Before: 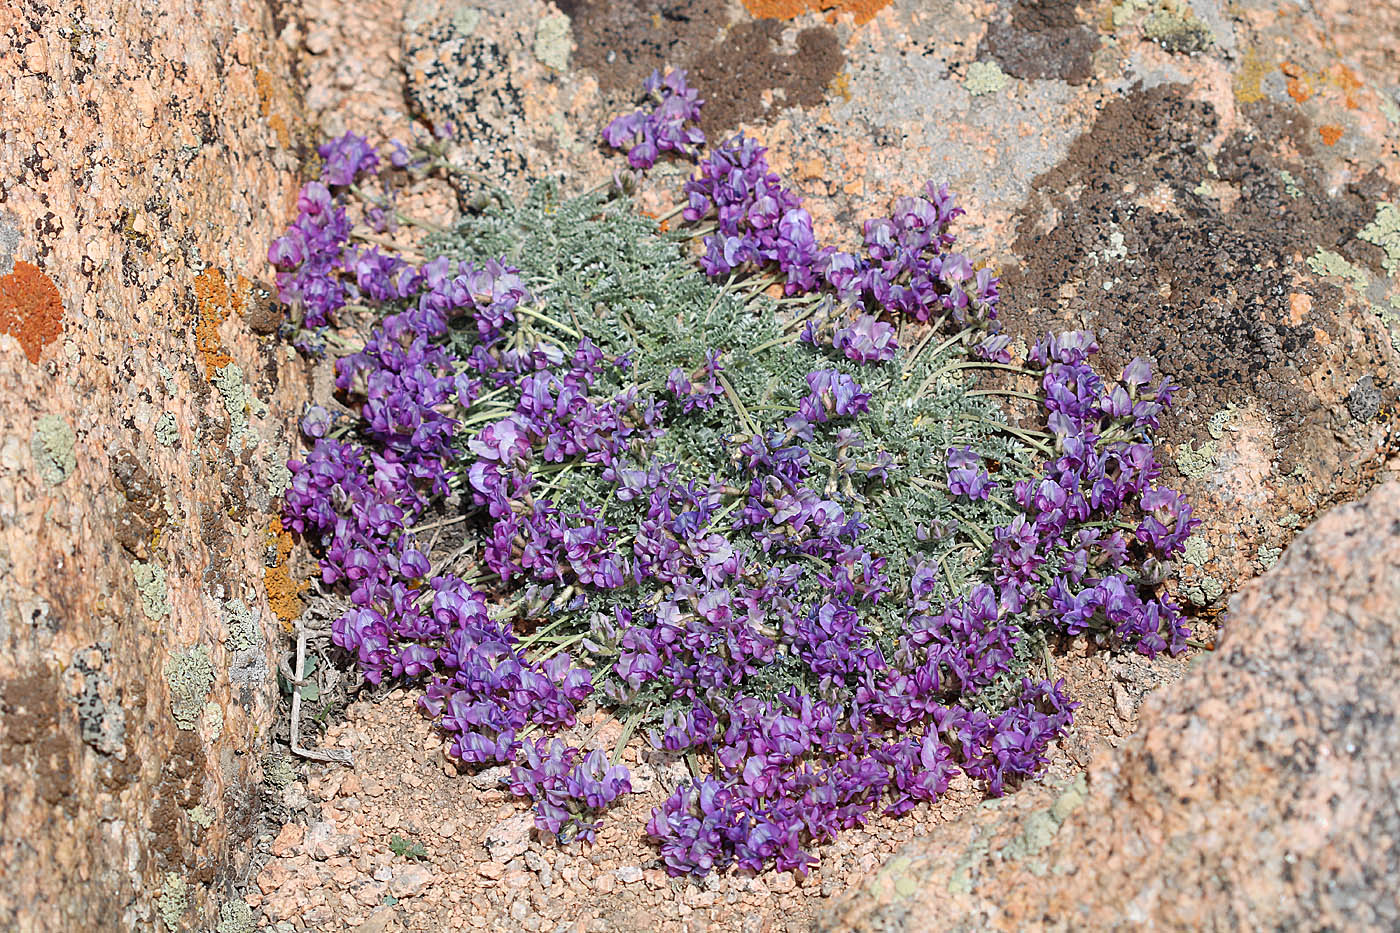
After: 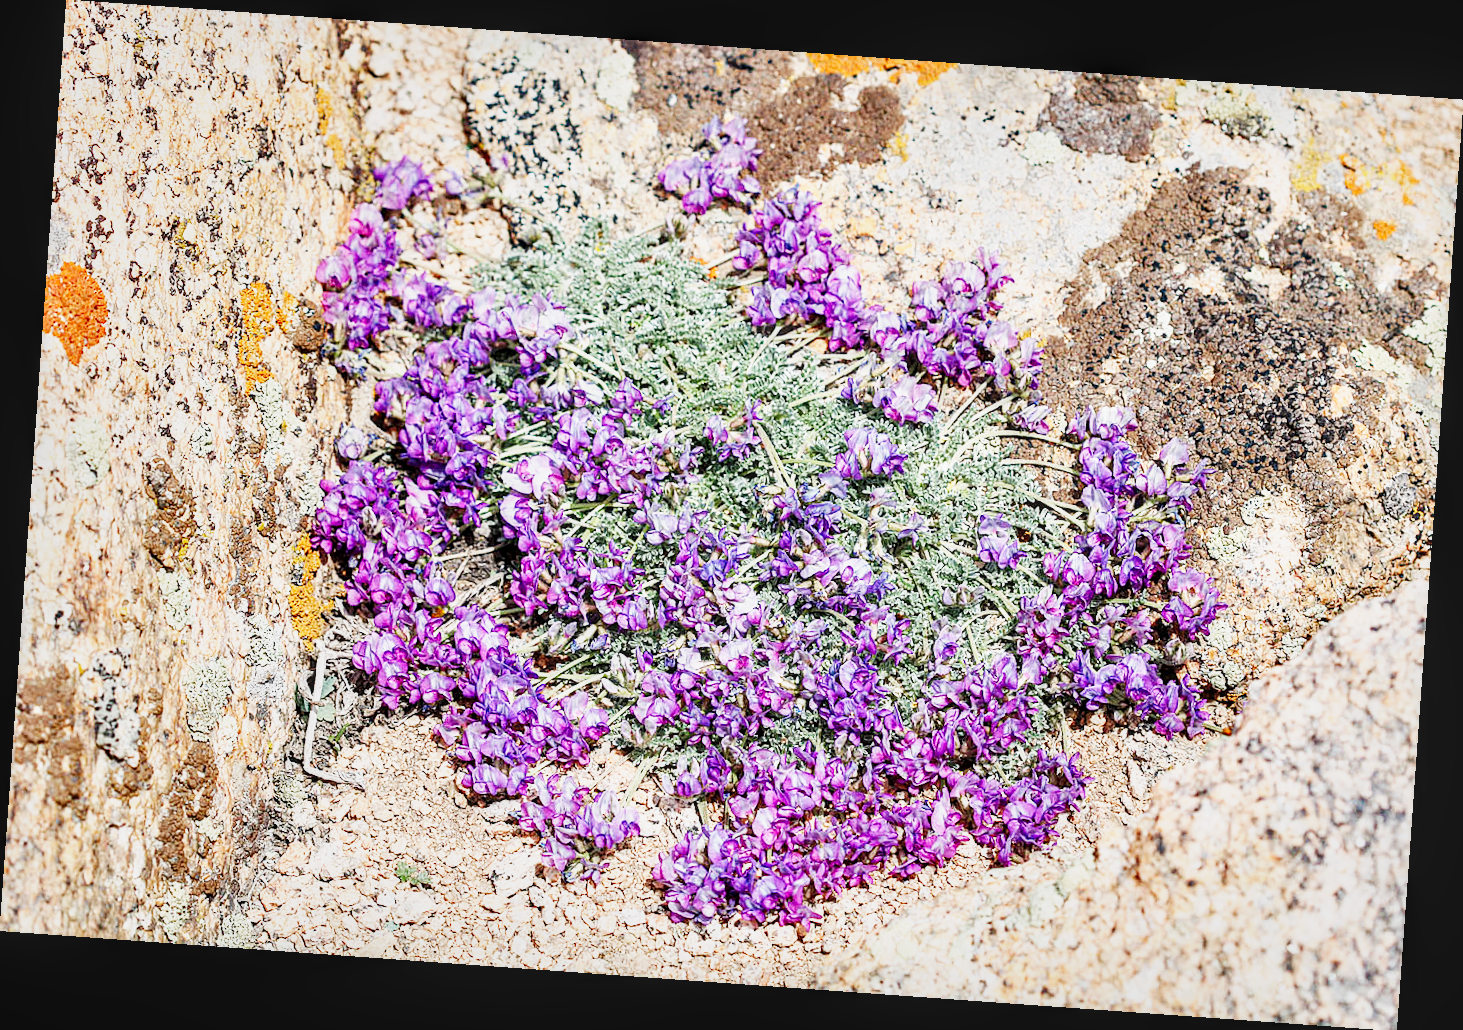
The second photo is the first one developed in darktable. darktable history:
base curve: curves: ch0 [(0, 0) (0.007, 0.004) (0.027, 0.03) (0.046, 0.07) (0.207, 0.54) (0.442, 0.872) (0.673, 0.972) (1, 1)], preserve colors none
rotate and perspective: rotation 4.1°, automatic cropping off
local contrast: on, module defaults
